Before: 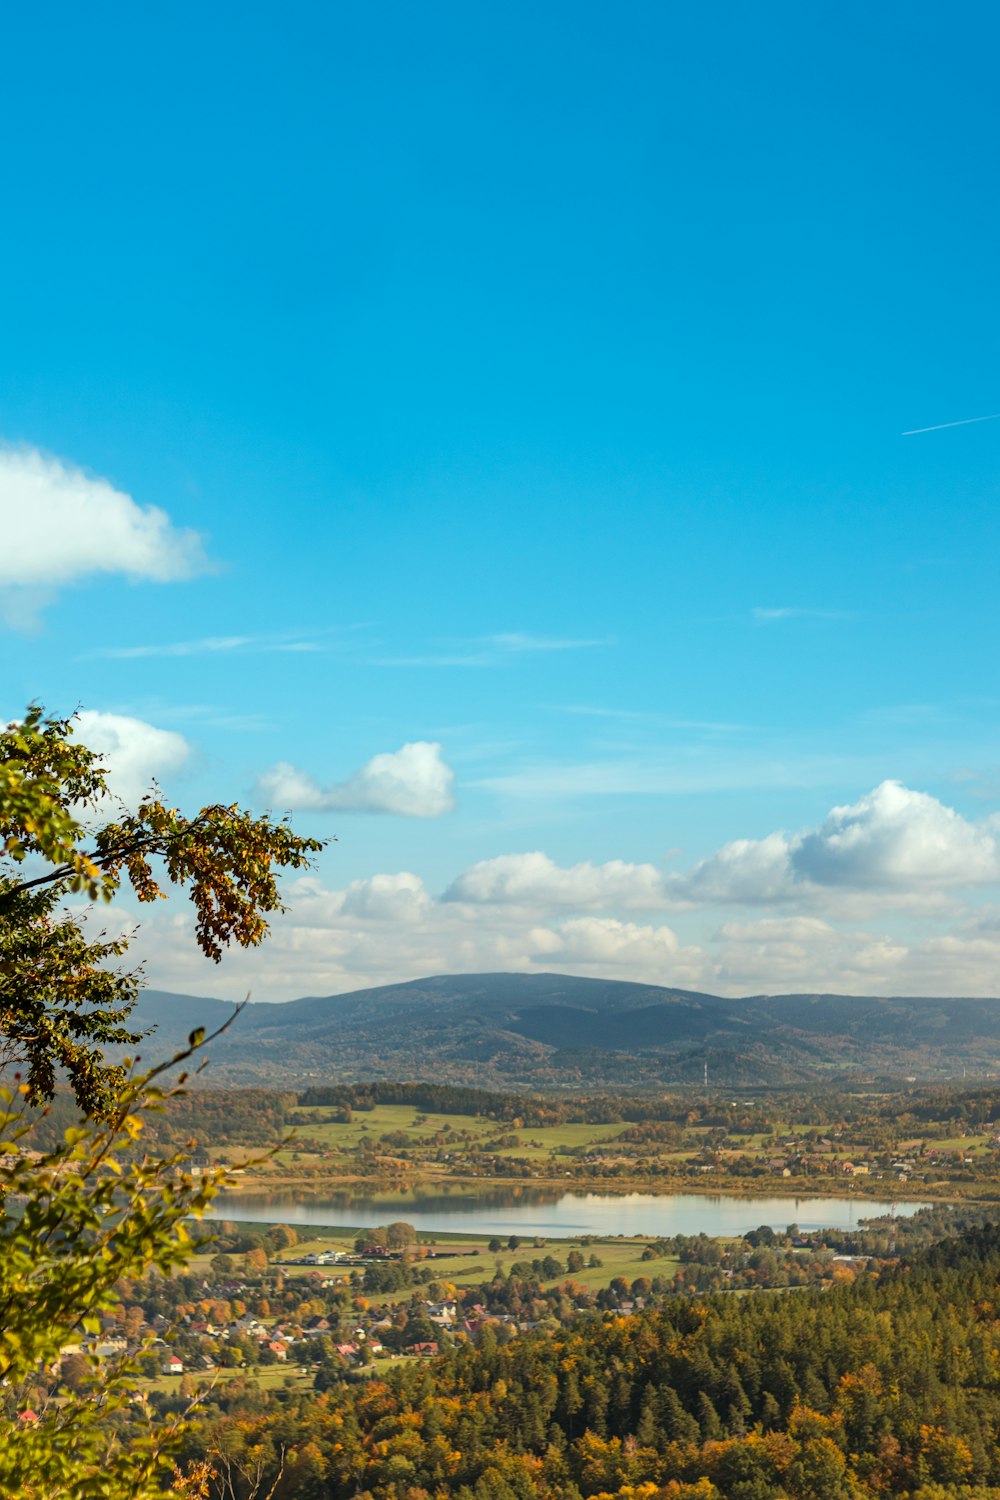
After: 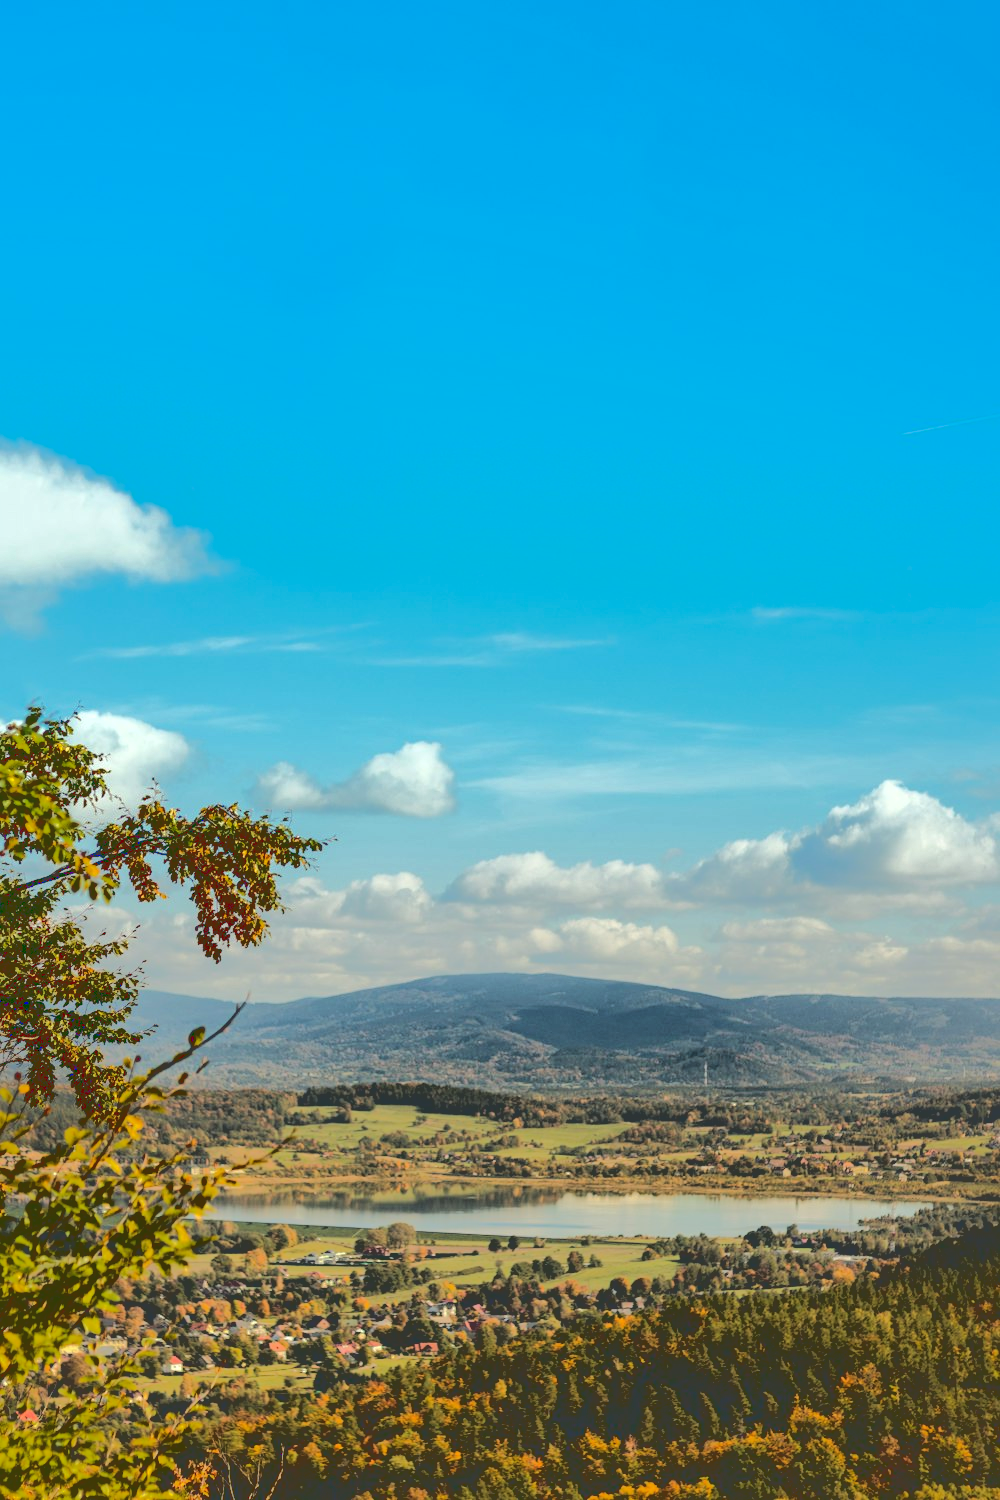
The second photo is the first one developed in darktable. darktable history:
shadows and highlights: on, module defaults
base curve: curves: ch0 [(0.065, 0.026) (0.236, 0.358) (0.53, 0.546) (0.777, 0.841) (0.924, 0.992)]
